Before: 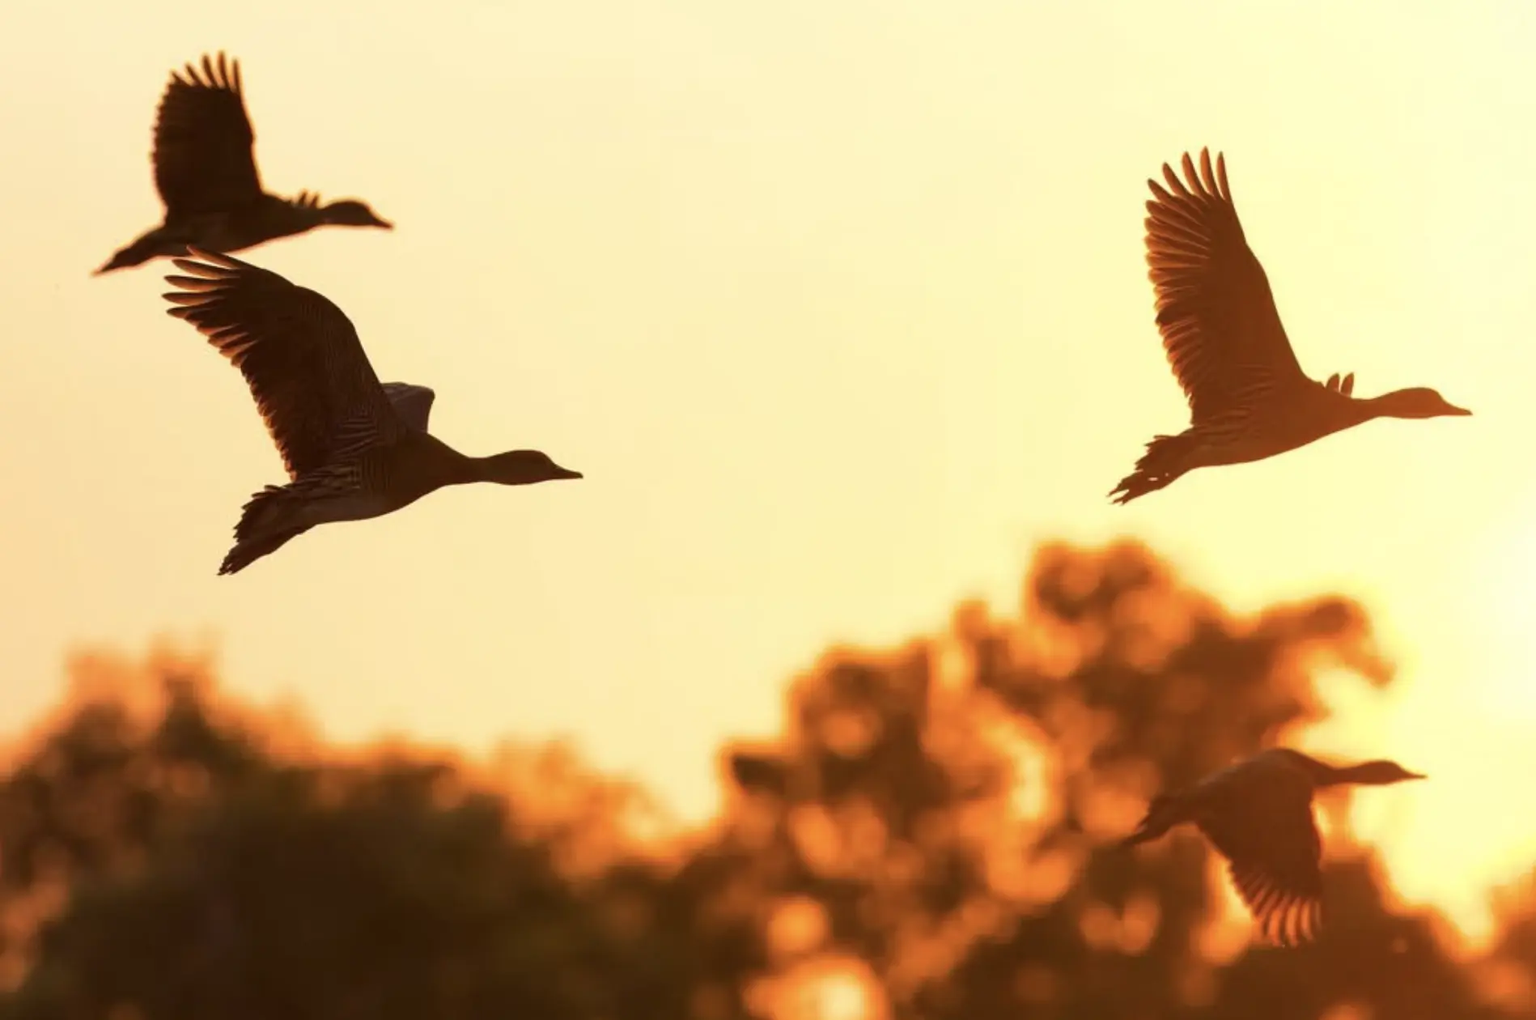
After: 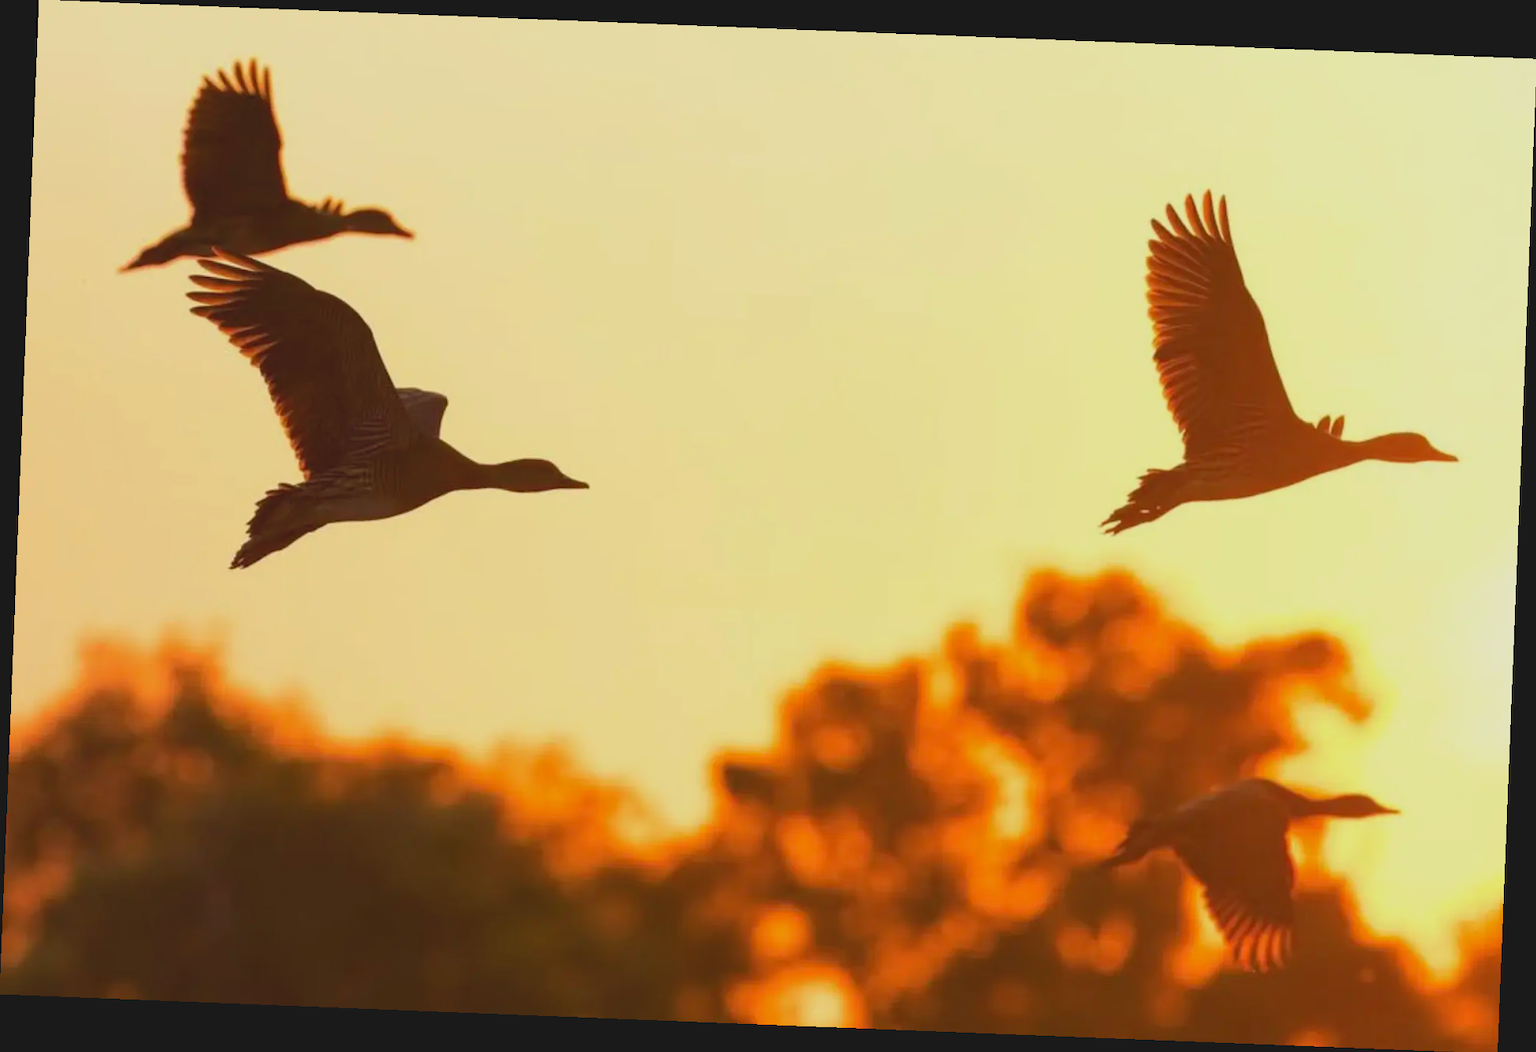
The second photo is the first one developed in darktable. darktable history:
contrast brightness saturation: contrast -0.19, saturation 0.19
rotate and perspective: rotation 2.27°, automatic cropping off
